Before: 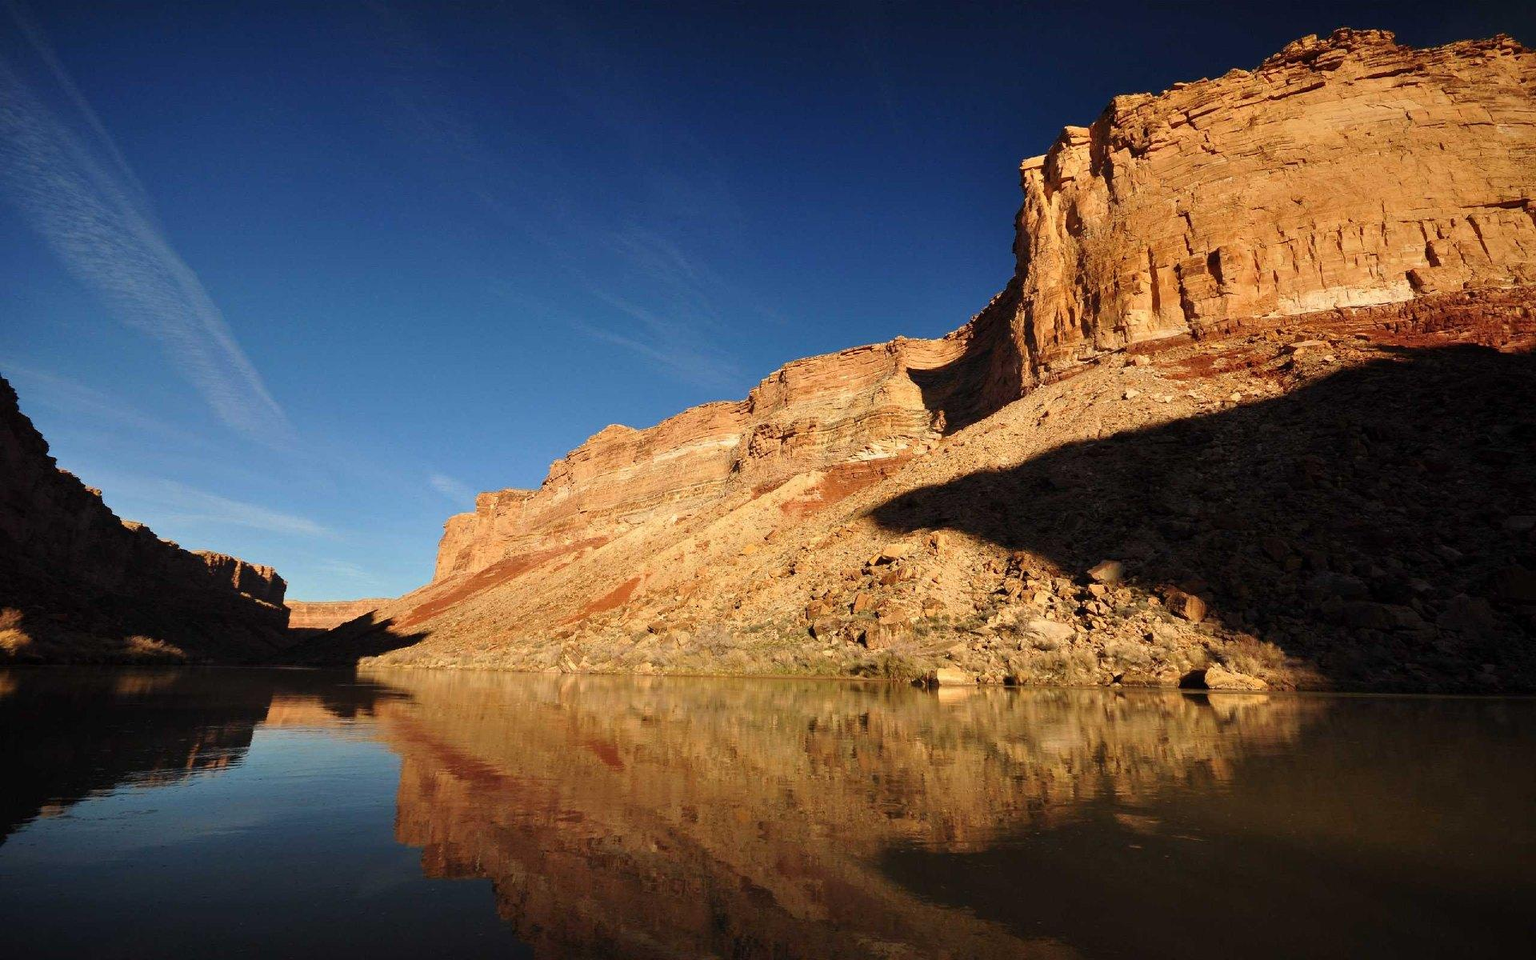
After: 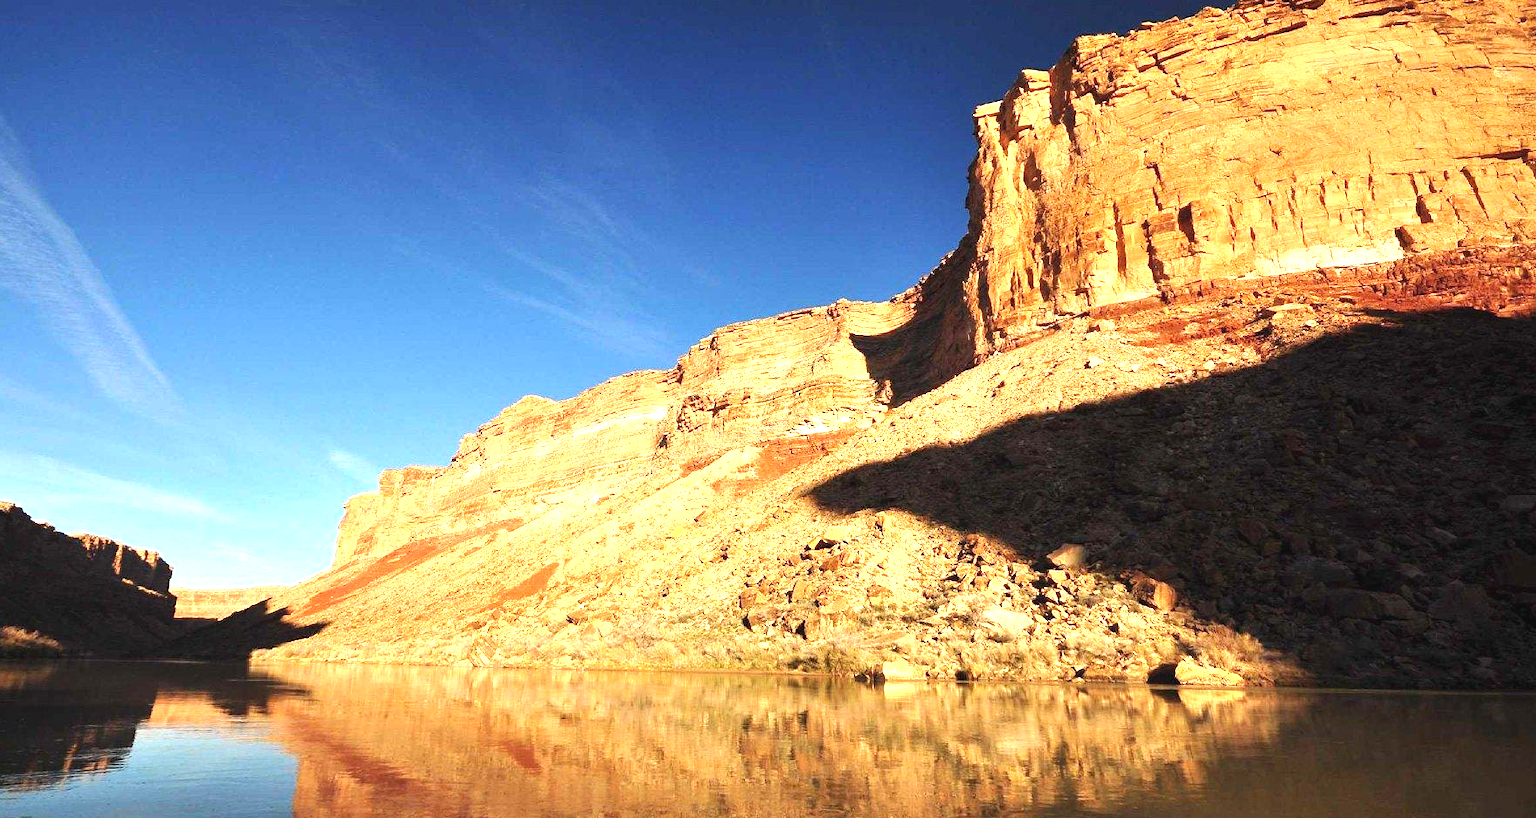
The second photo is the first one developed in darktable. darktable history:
exposure: black level correction -0.001, exposure 1.344 EV, compensate highlight preservation false
crop: left 8.4%, top 6.528%, bottom 15.35%
